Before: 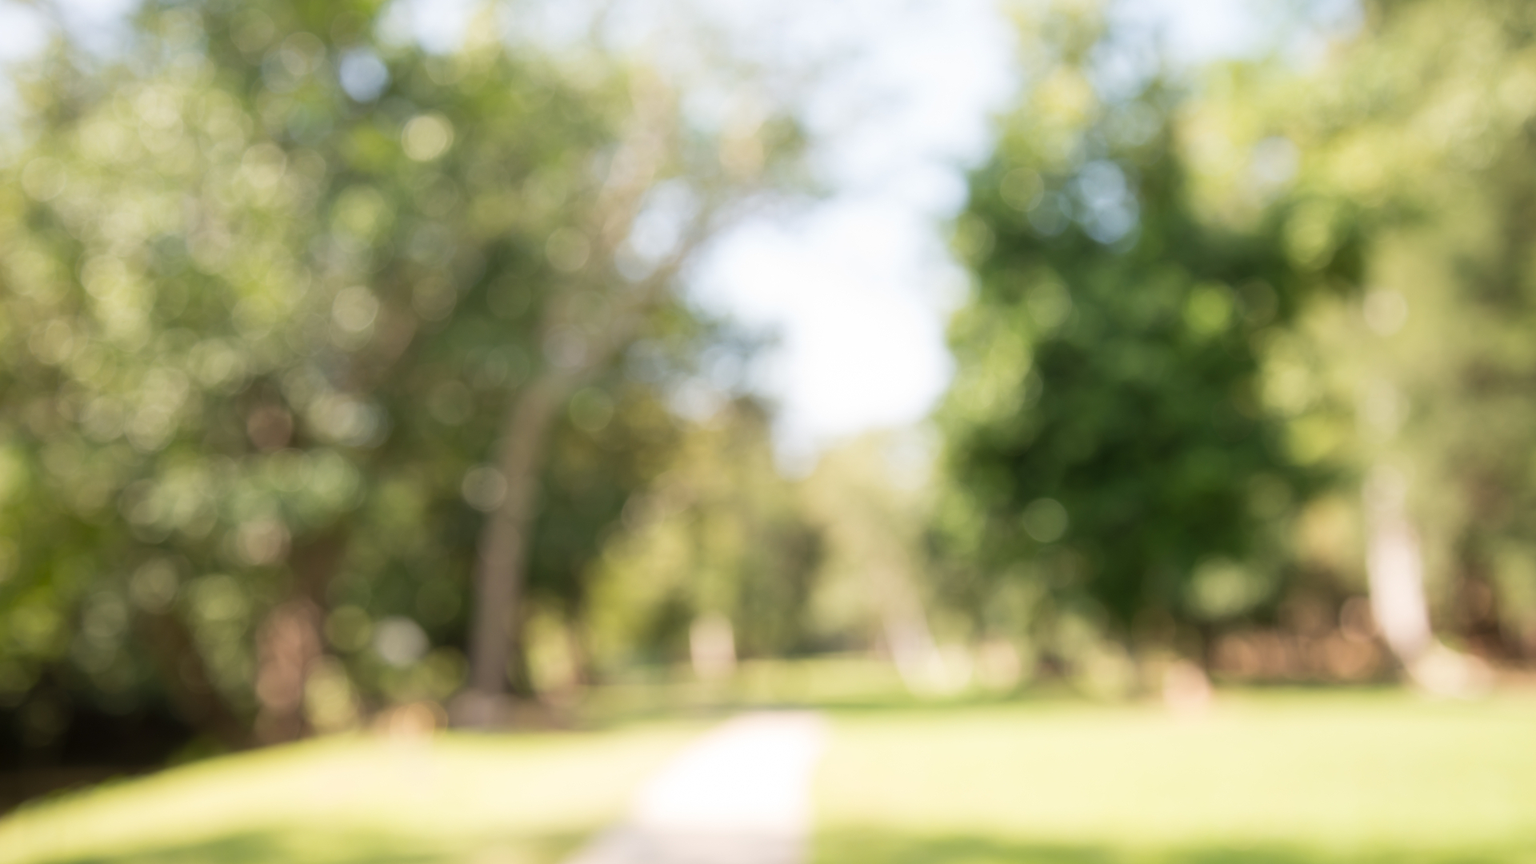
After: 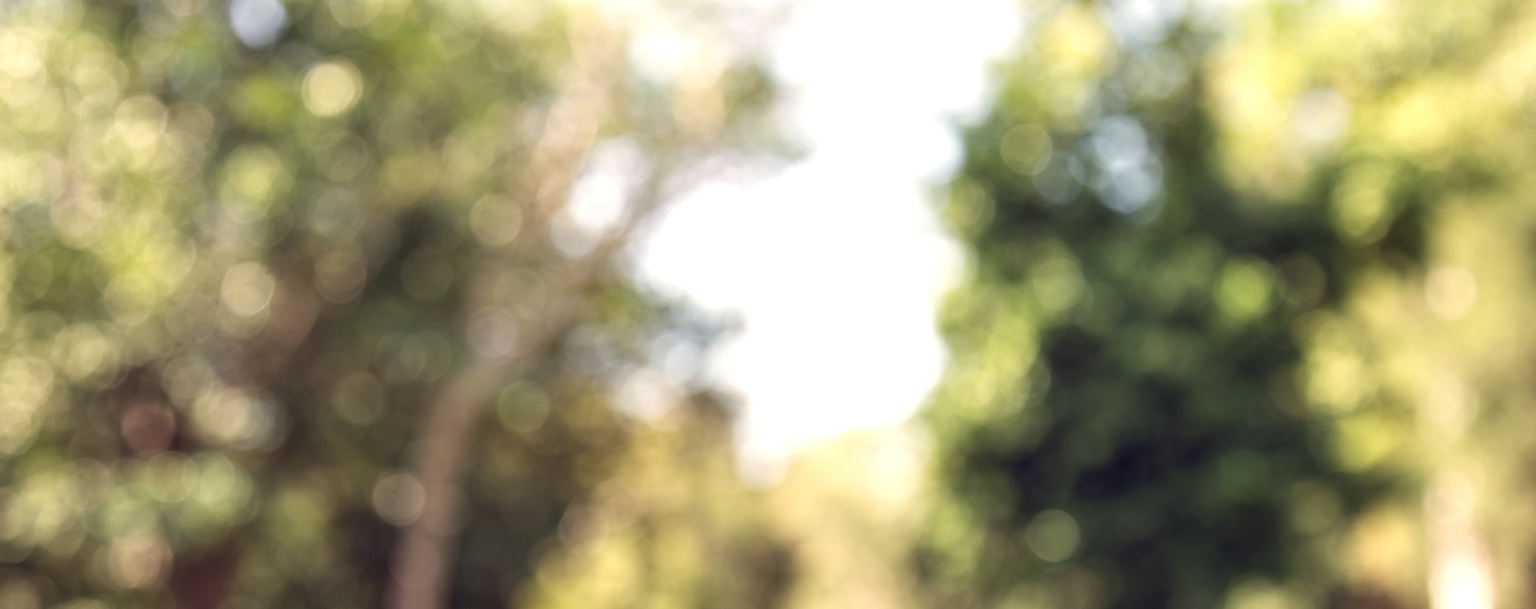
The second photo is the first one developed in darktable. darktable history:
local contrast: detail 140%
color balance: lift [1.001, 0.997, 0.99, 1.01], gamma [1.007, 1, 0.975, 1.025], gain [1, 1.065, 1.052, 0.935], contrast 13.25%
crop and rotate: left 9.345%, top 7.22%, right 4.982%, bottom 32.331%
